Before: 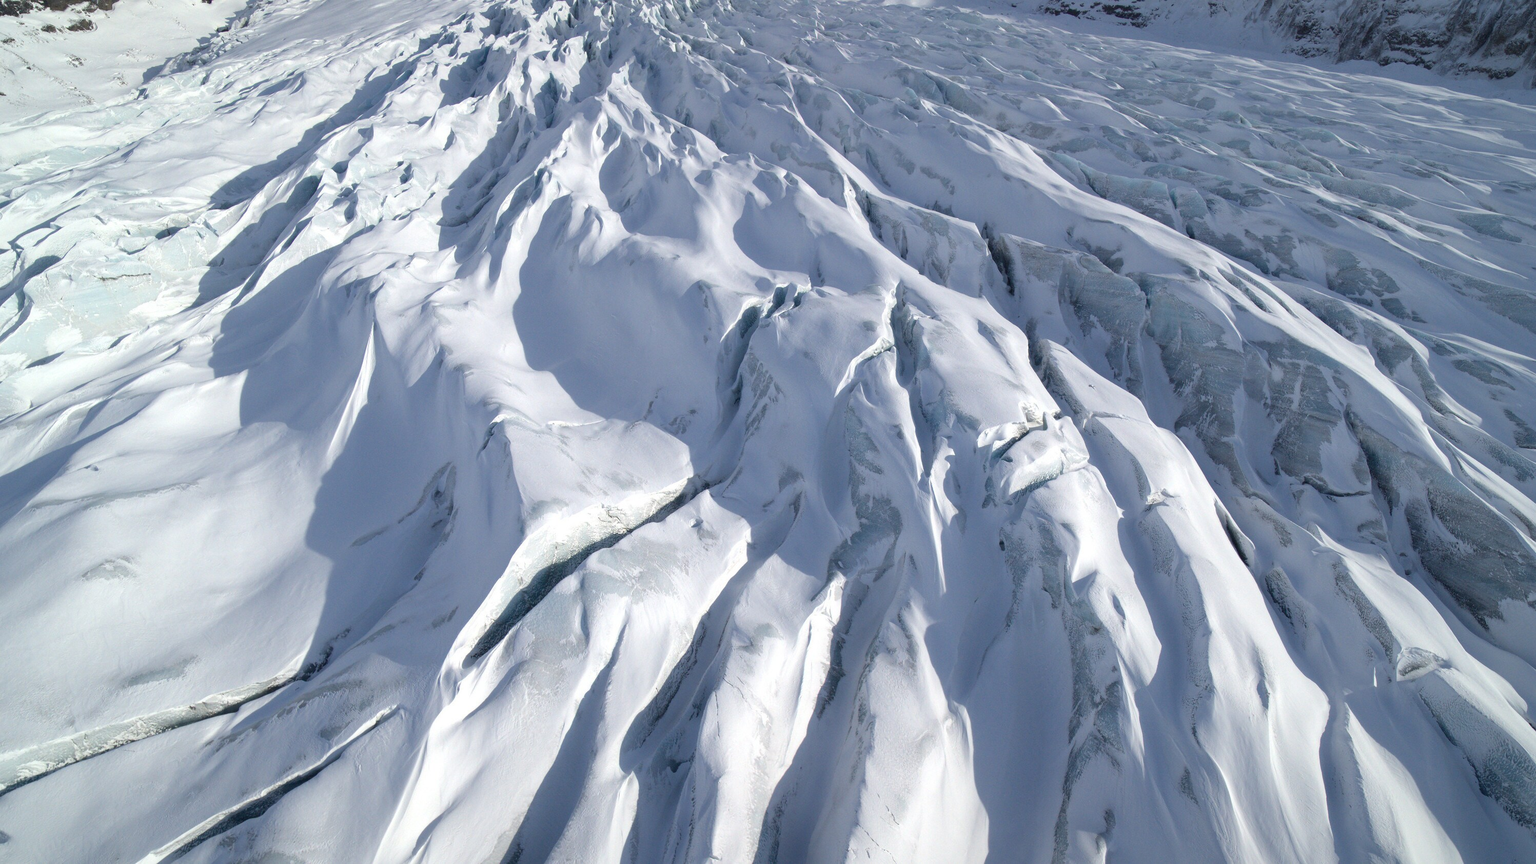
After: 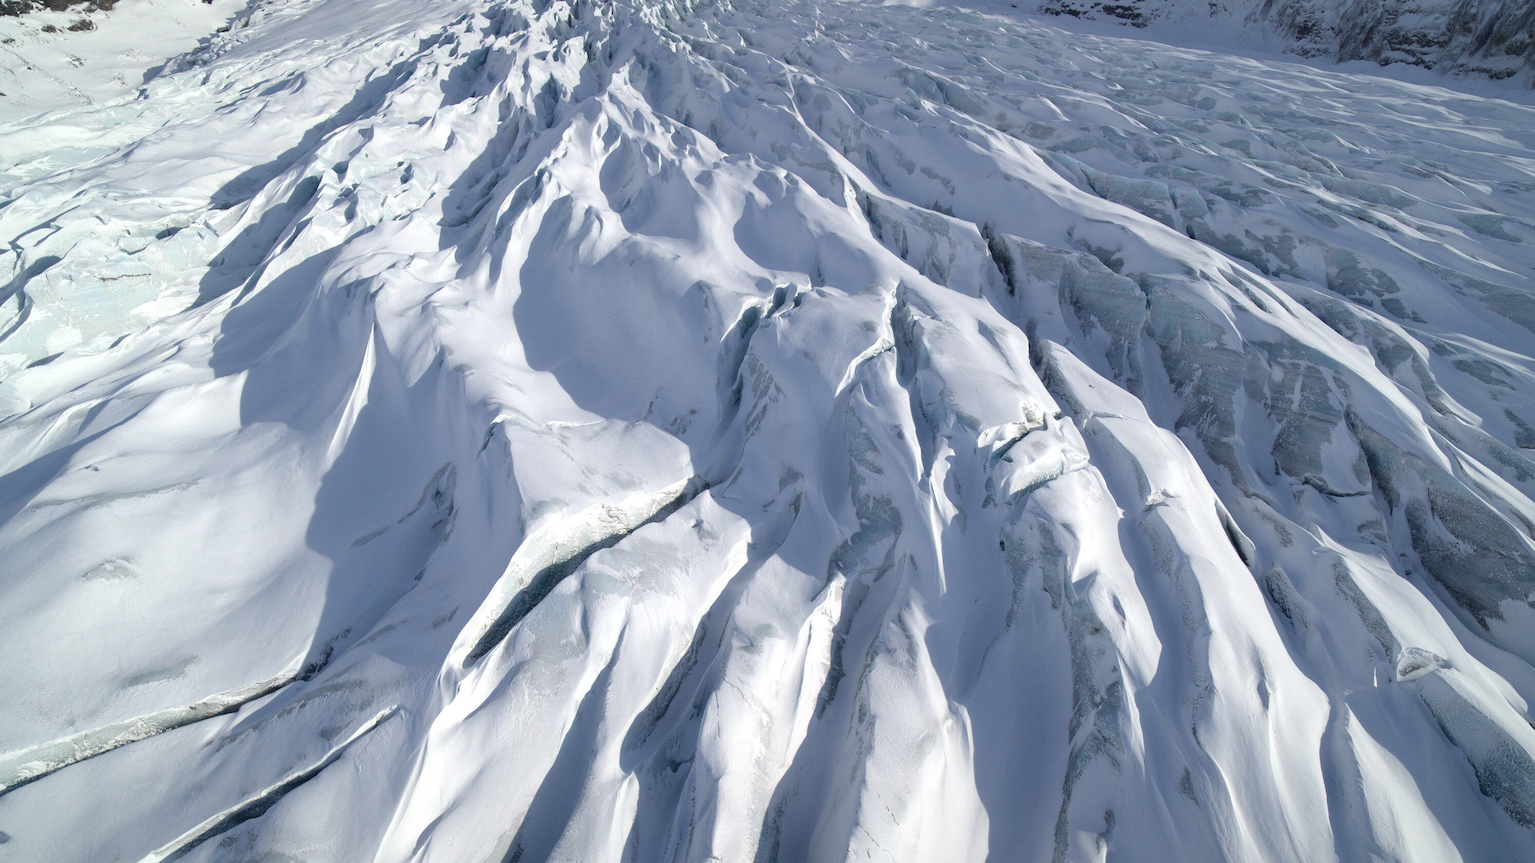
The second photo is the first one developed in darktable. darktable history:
color balance rgb: saturation formula JzAzBz (2021)
